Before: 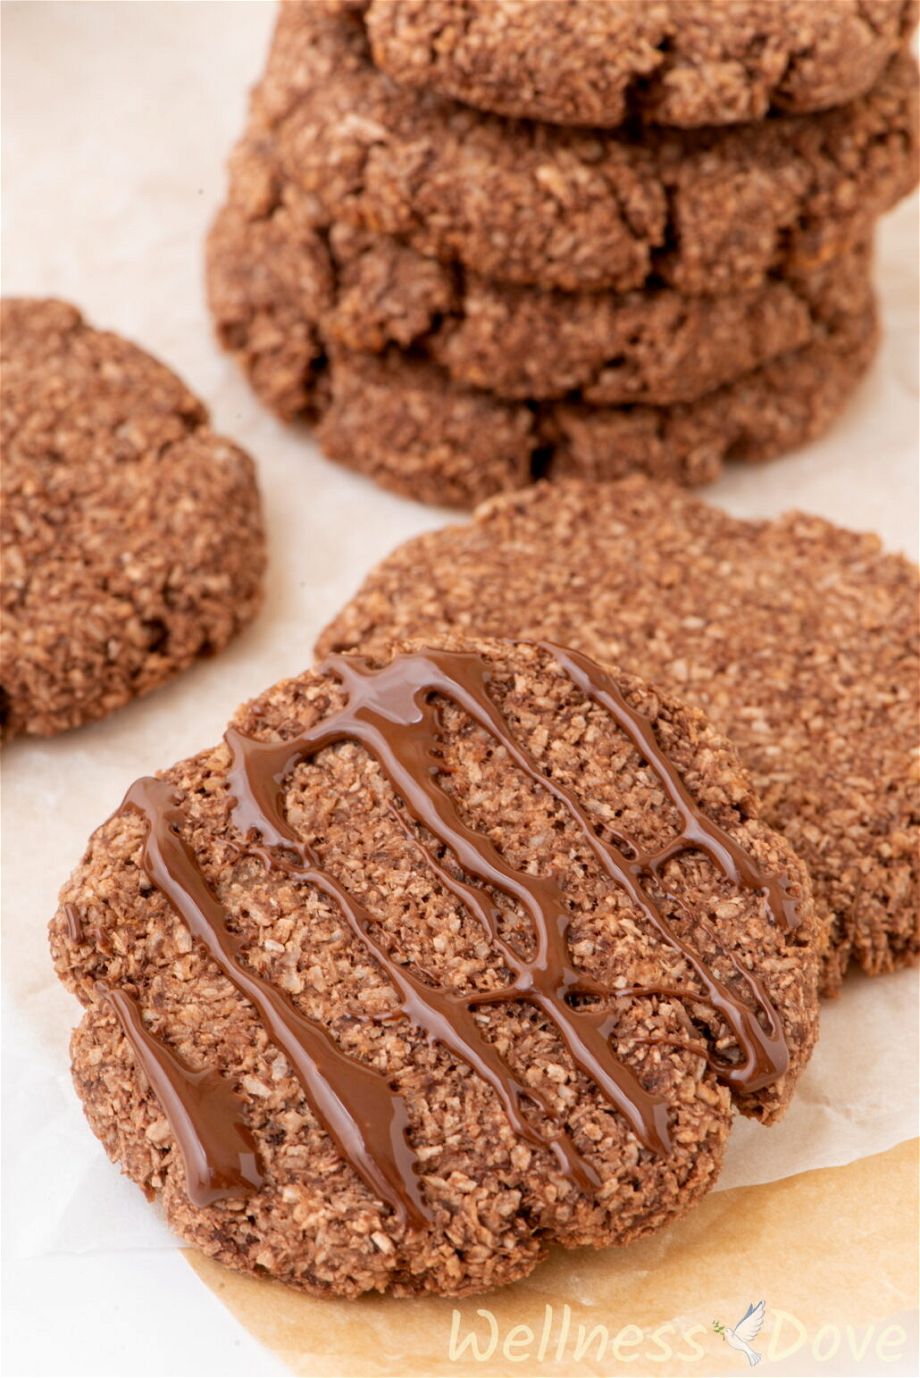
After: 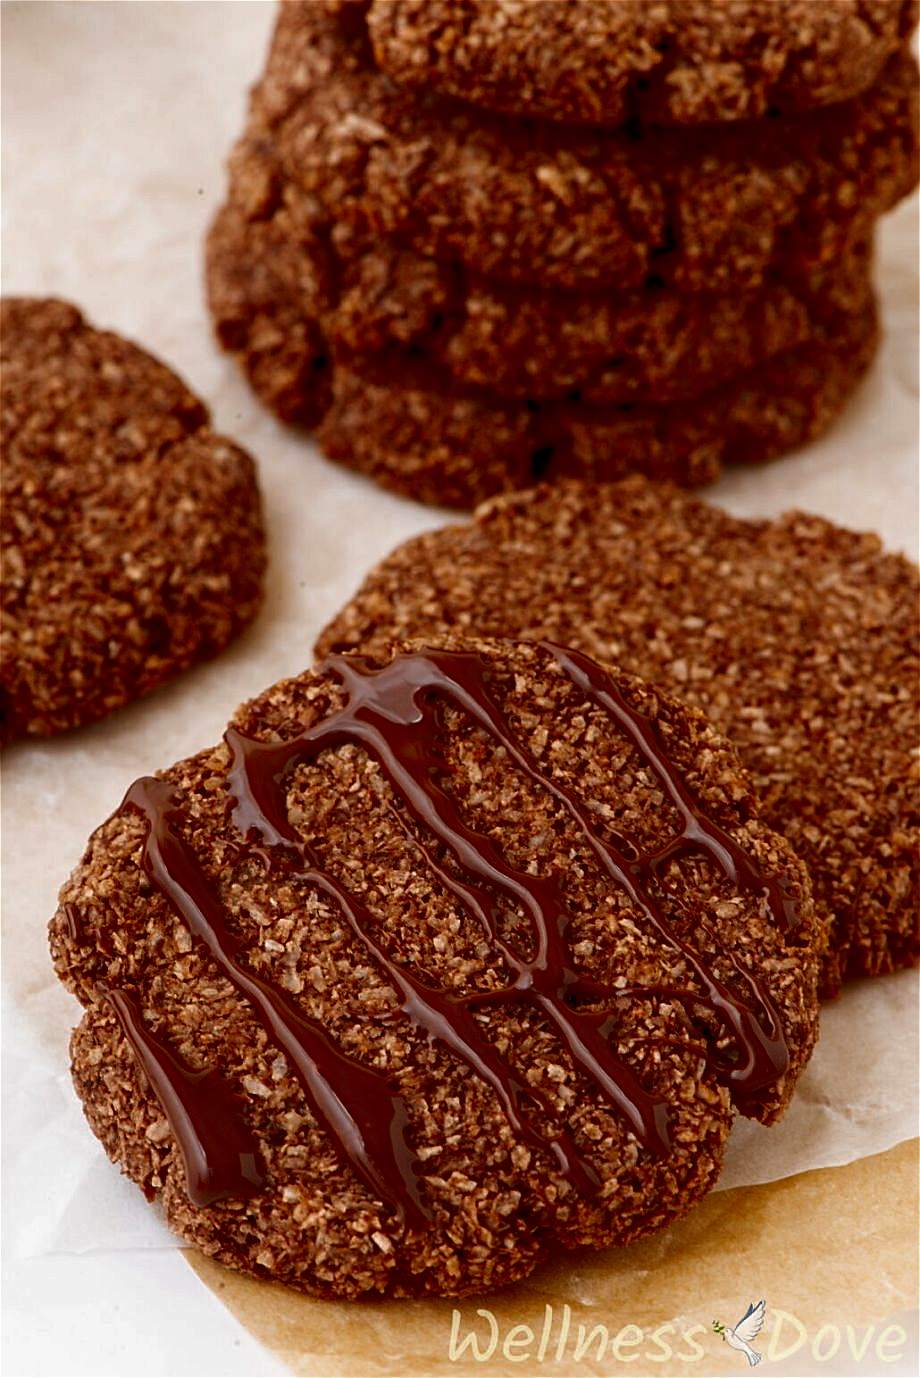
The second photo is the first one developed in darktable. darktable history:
contrast brightness saturation: contrast 0.09, brightness -0.59, saturation 0.17
sharpen: on, module defaults
